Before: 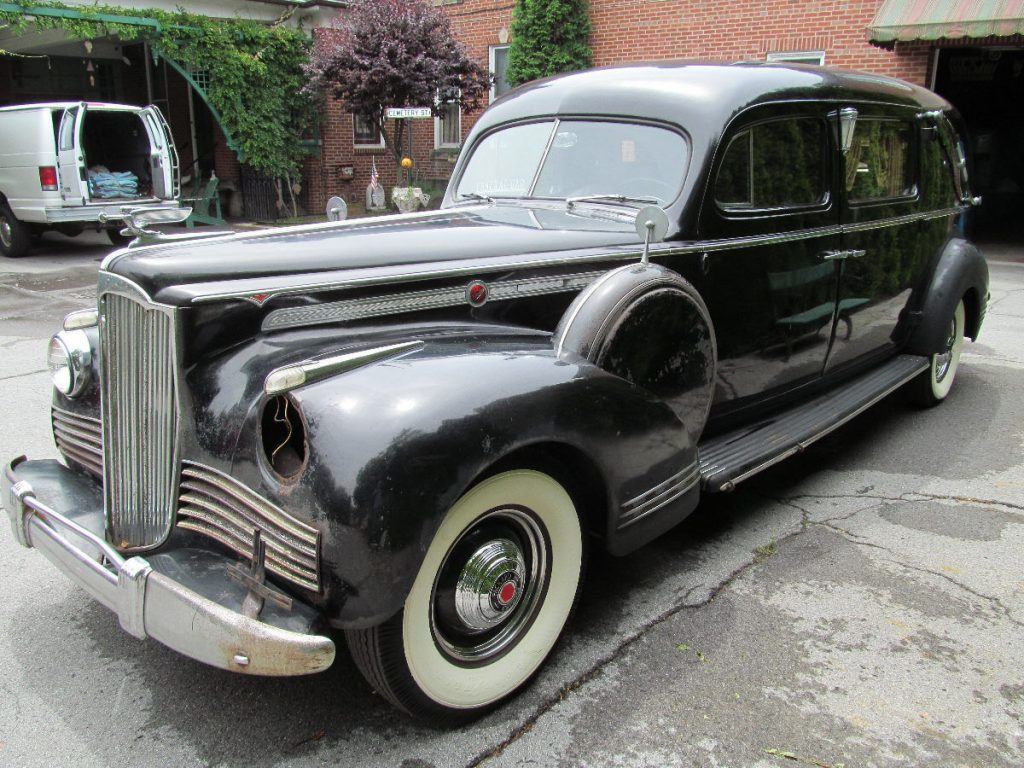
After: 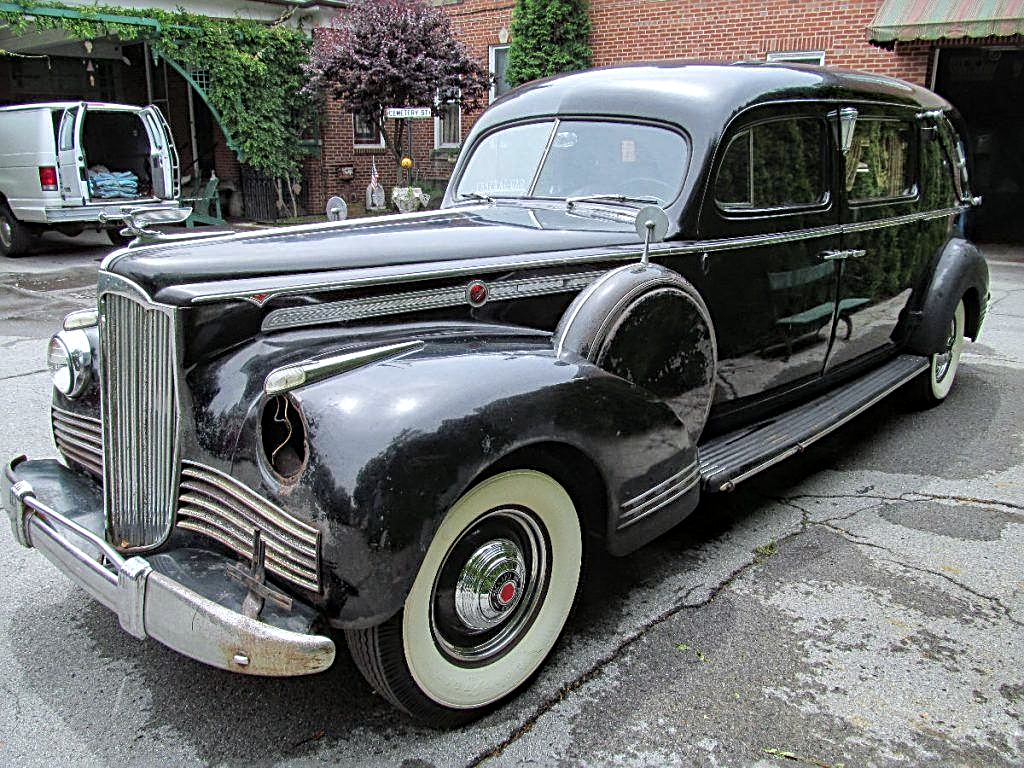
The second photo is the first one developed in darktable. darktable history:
local contrast: on, module defaults
white balance: red 0.974, blue 1.044
sharpen: radius 2.531, amount 0.628
haze removal: compatibility mode true, adaptive false
shadows and highlights: white point adjustment 0.05, highlights color adjustment 55.9%, soften with gaussian
